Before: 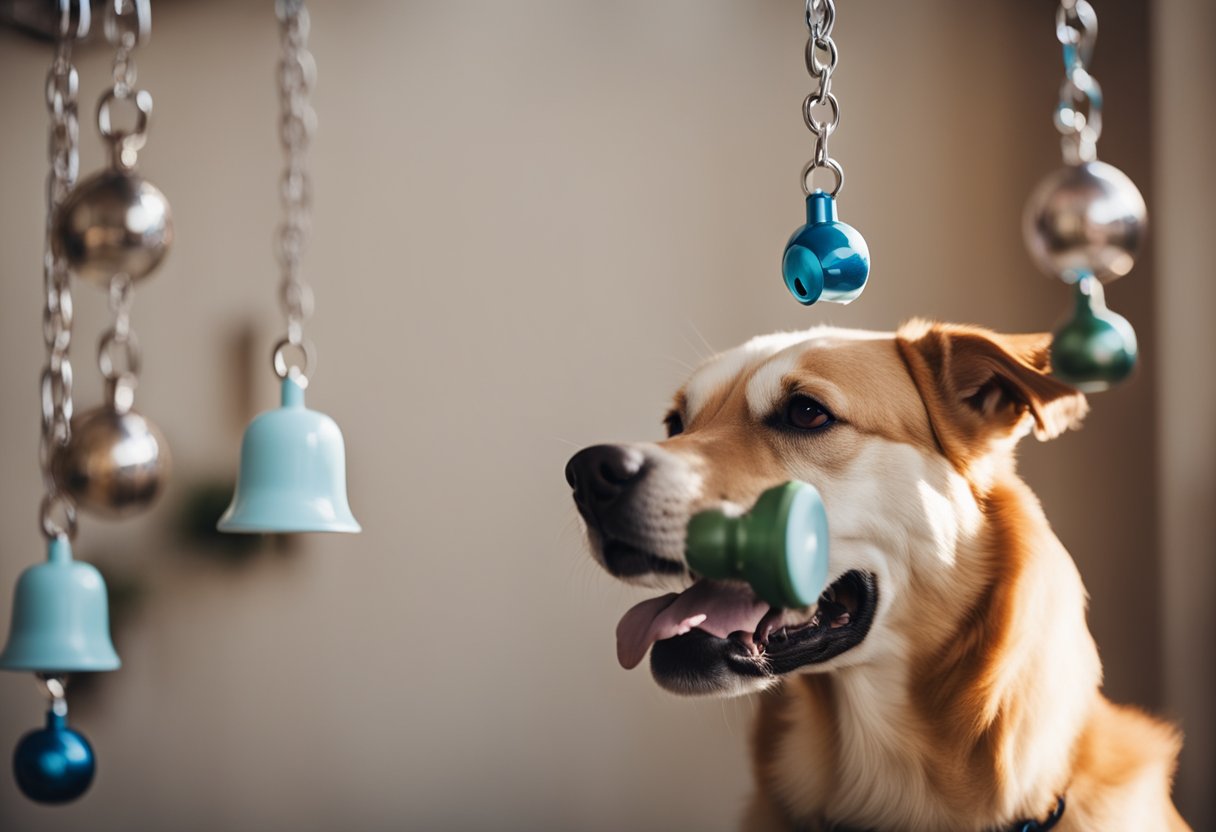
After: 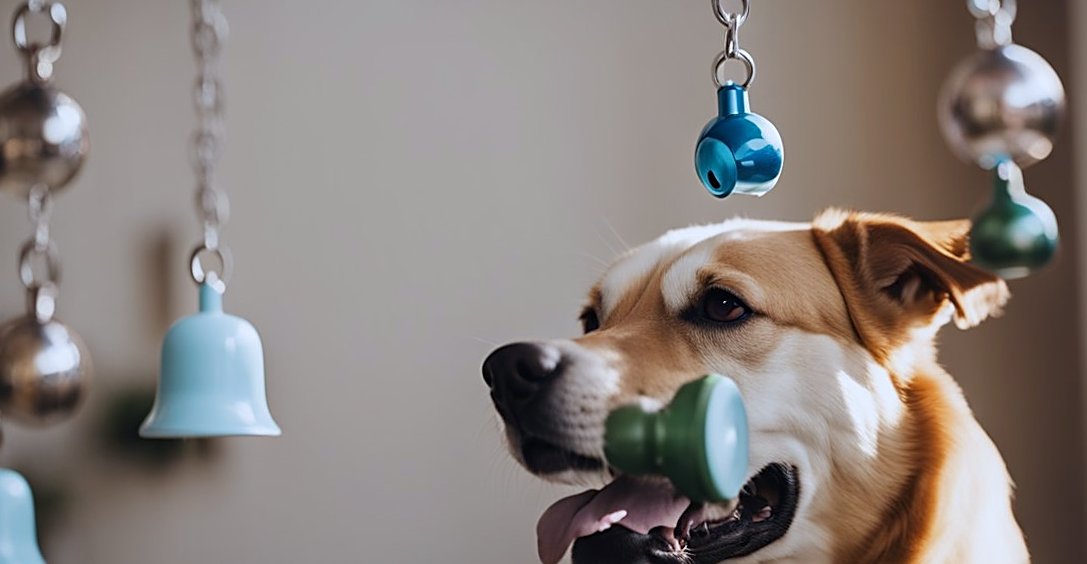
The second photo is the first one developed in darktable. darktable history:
rotate and perspective: rotation -1.32°, lens shift (horizontal) -0.031, crop left 0.015, crop right 0.985, crop top 0.047, crop bottom 0.982
white balance: red 0.954, blue 1.079
crop: left 5.596%, top 10.314%, right 3.534%, bottom 19.395%
sharpen: on, module defaults
exposure: exposure -0.157 EV, compensate highlight preservation false
